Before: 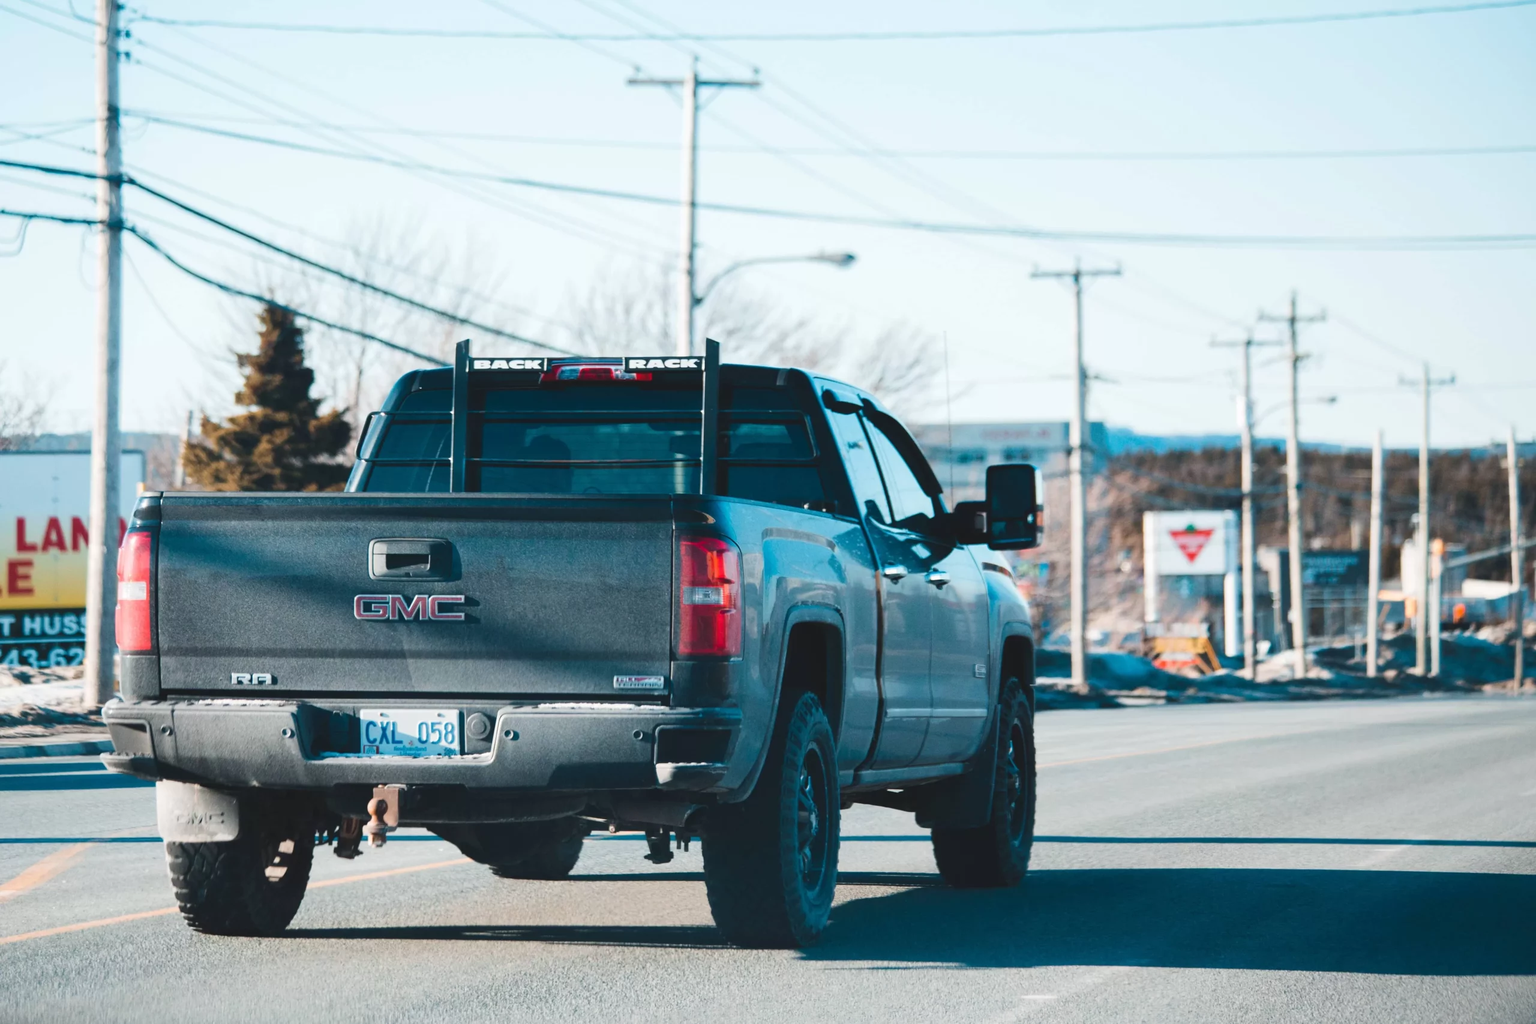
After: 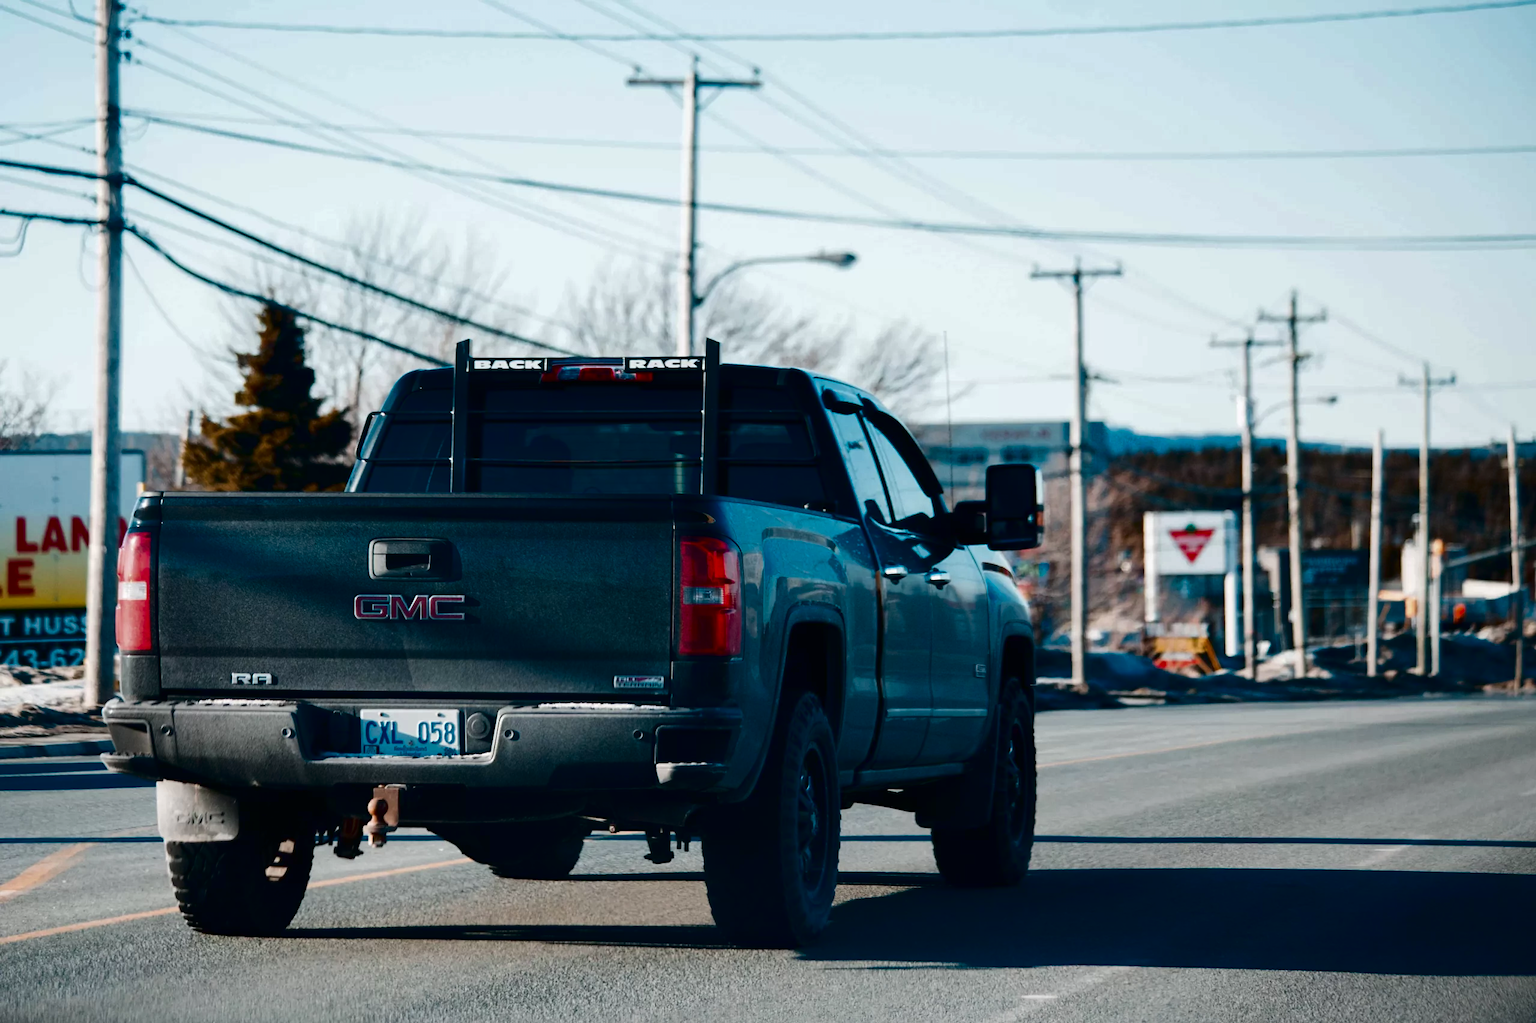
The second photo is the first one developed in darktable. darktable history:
contrast brightness saturation: contrast 0.087, brightness -0.61, saturation 0.168
